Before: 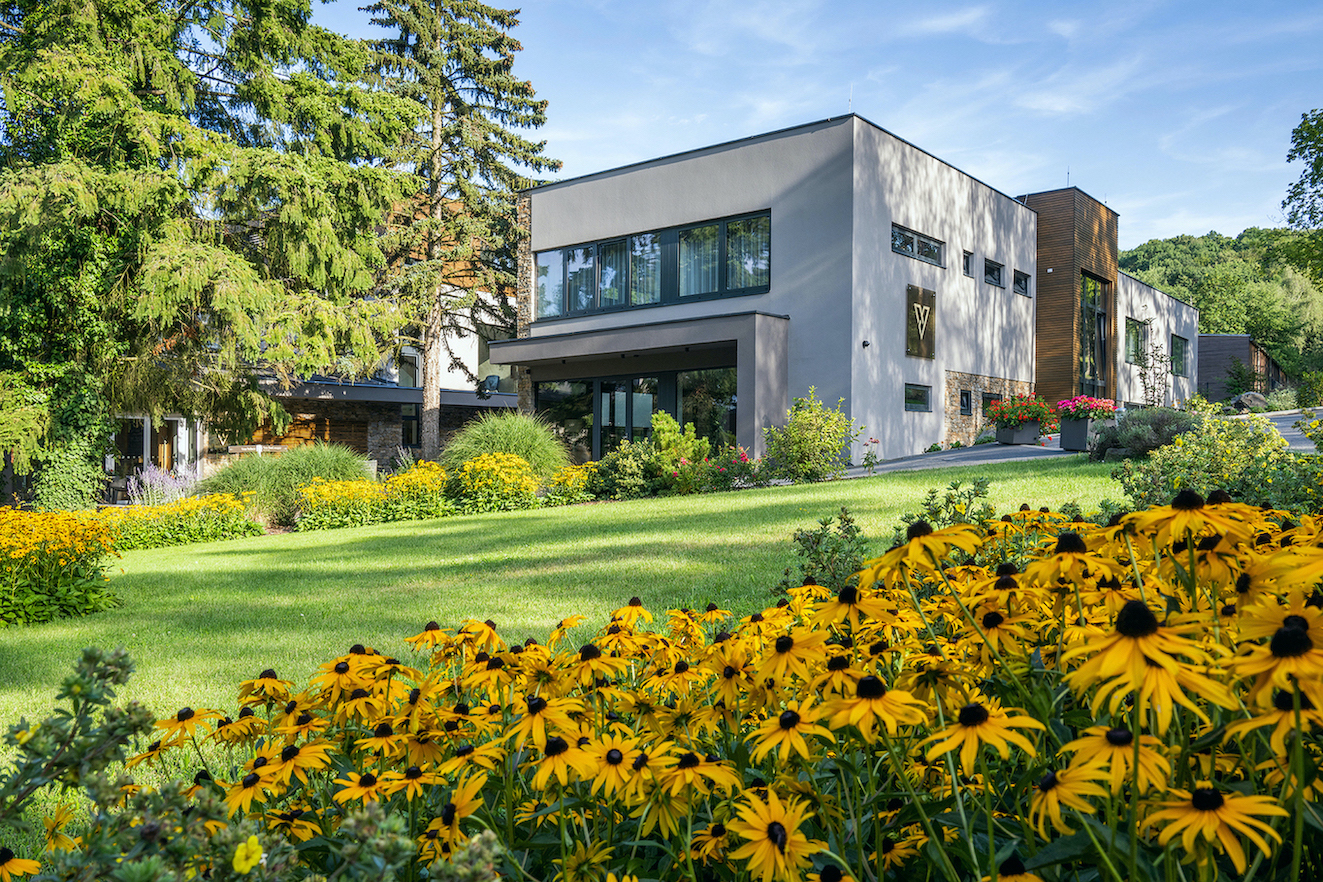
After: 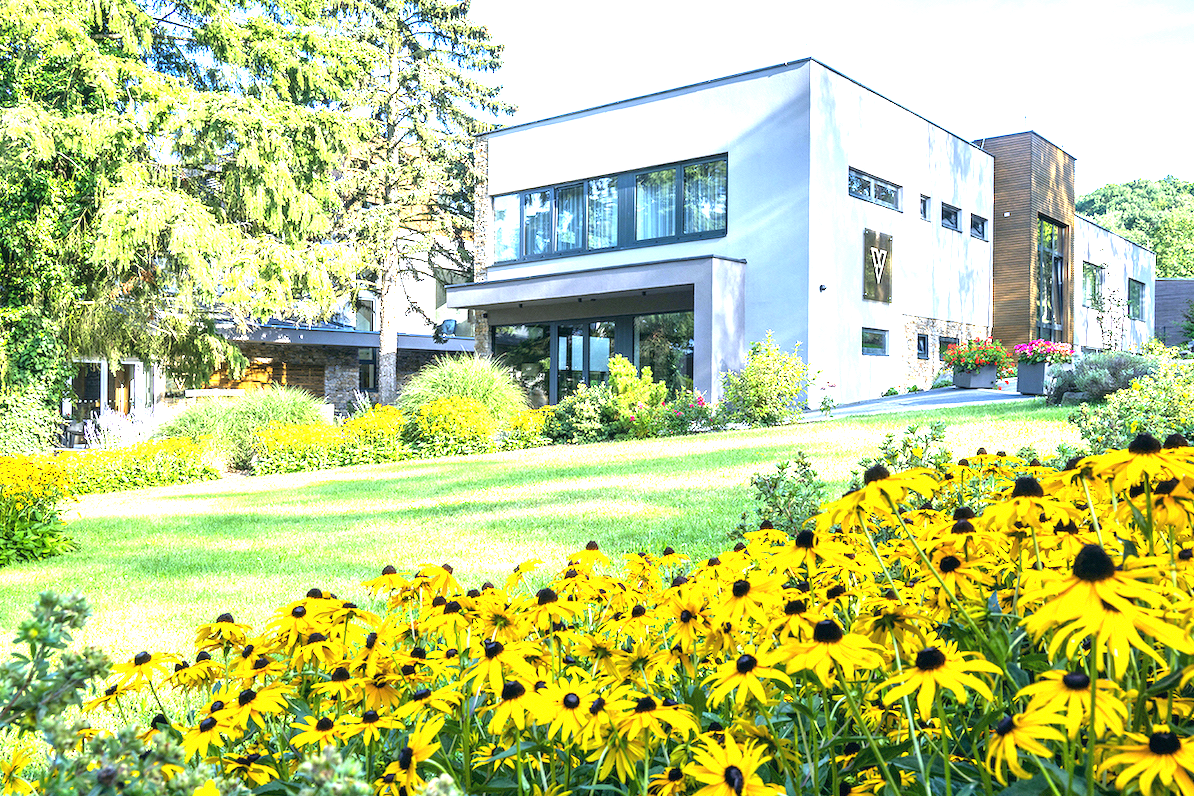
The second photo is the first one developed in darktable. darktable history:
crop: left 3.305%, top 6.436%, right 6.389%, bottom 3.258%
exposure: black level correction 0, exposure 1.9 EV, compensate highlight preservation false
white balance: red 0.926, green 1.003, blue 1.133
